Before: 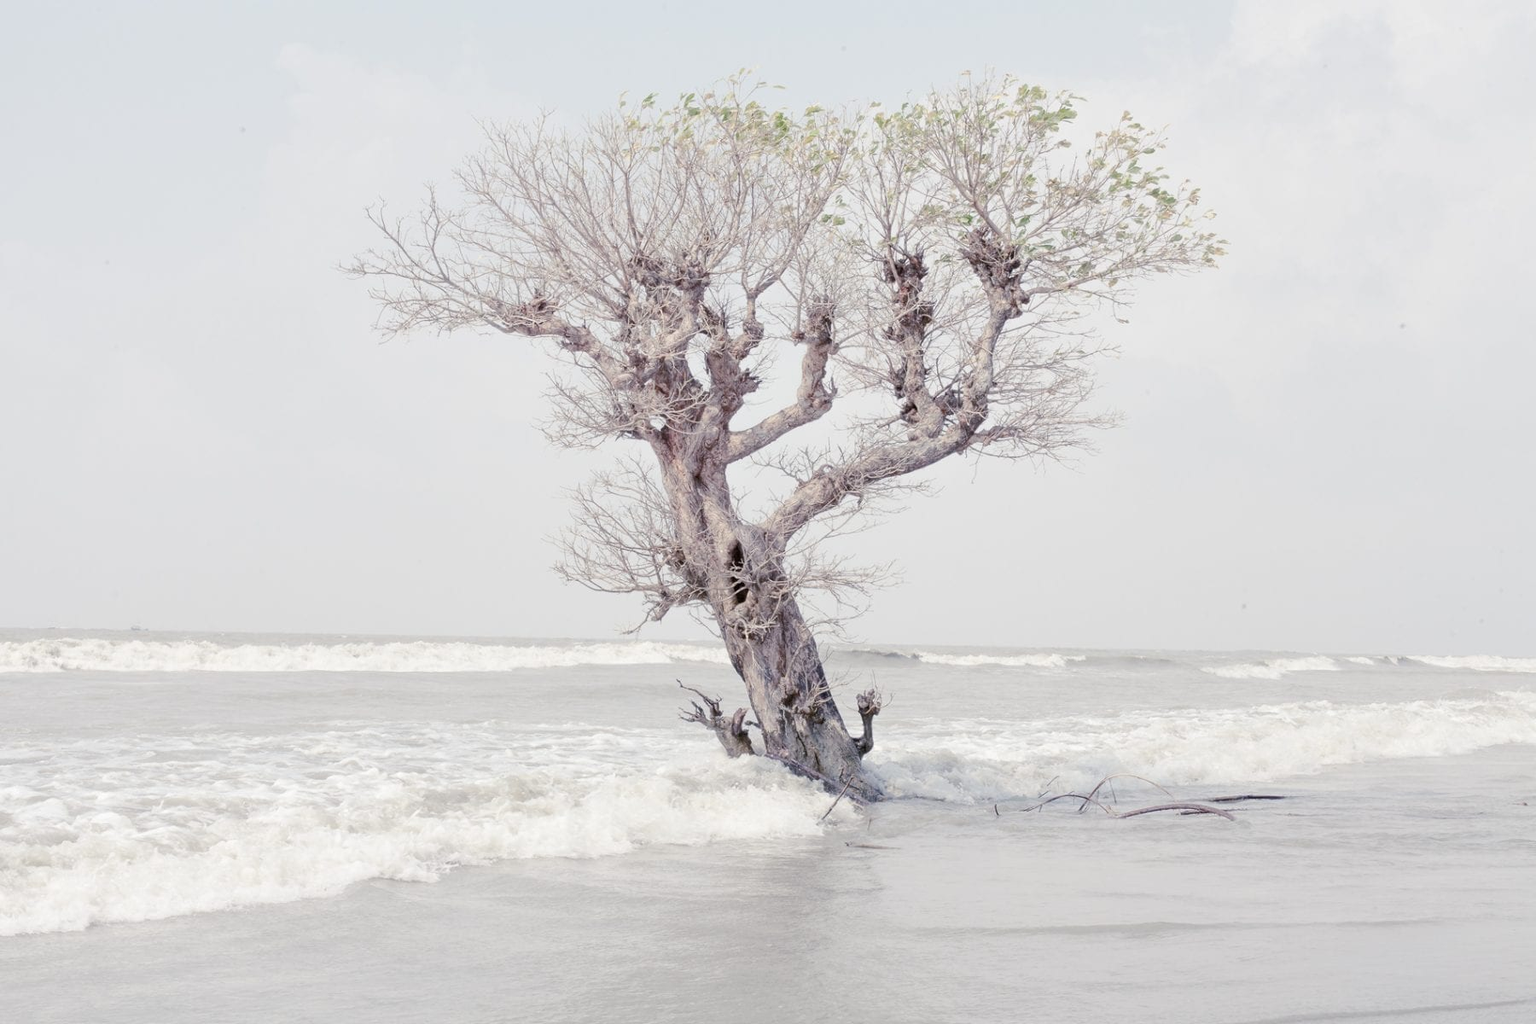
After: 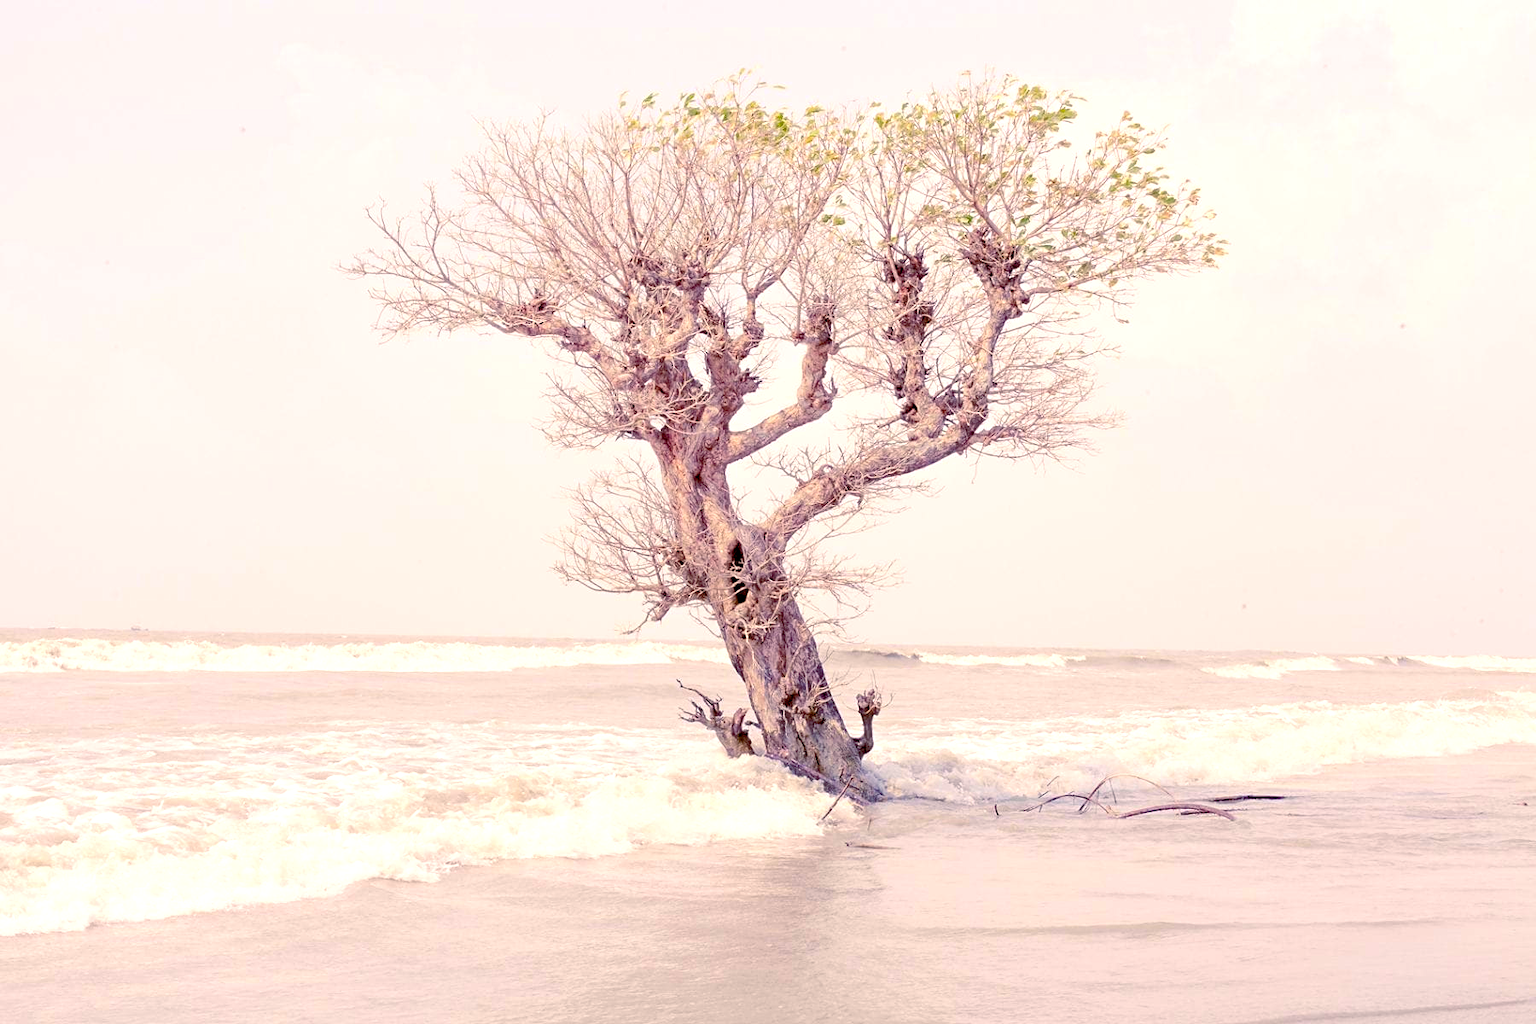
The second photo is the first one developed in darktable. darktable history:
sharpen: amount 0.204
haze removal: compatibility mode true, adaptive false
color balance rgb: highlights gain › chroma 3.05%, highlights gain › hue 54.34°, global offset › luminance -0.187%, global offset › chroma 0.274%, perceptual saturation grading › global saturation 19.605%, perceptual brilliance grading › global brilliance 11.426%, global vibrance 50.74%
